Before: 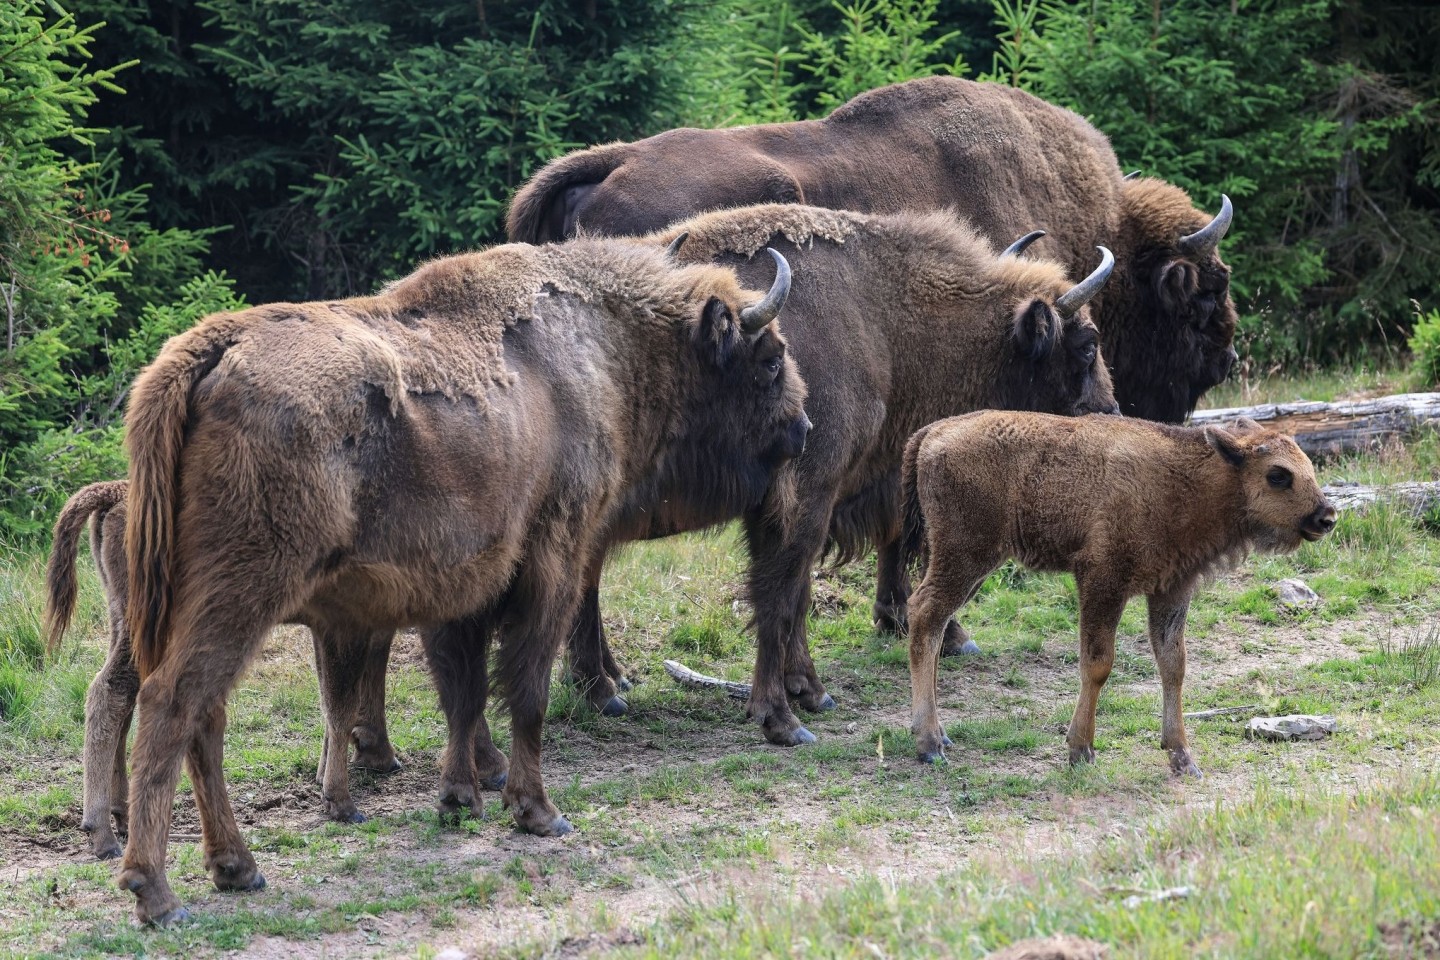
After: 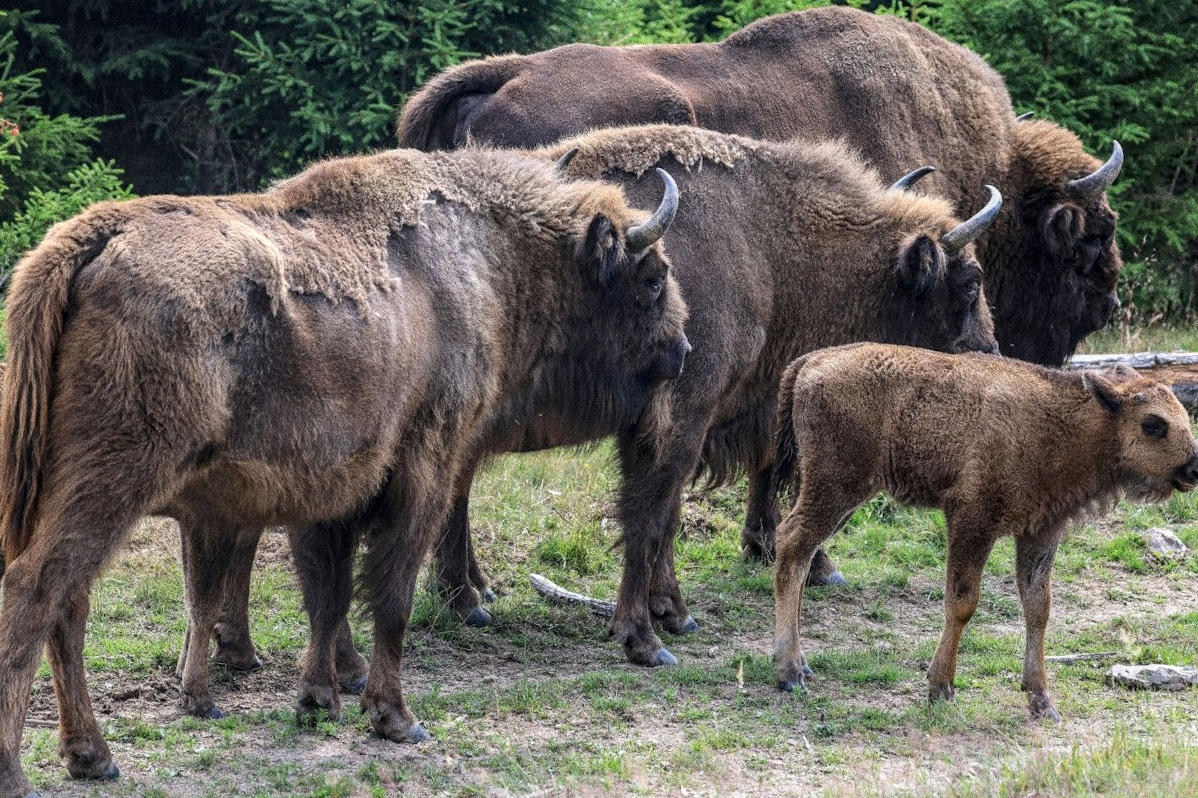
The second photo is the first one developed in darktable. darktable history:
crop and rotate: angle -3.27°, left 5.211%, top 5.211%, right 4.607%, bottom 4.607%
local contrast: on, module defaults
grain: coarseness 14.49 ISO, strength 48.04%, mid-tones bias 35%
